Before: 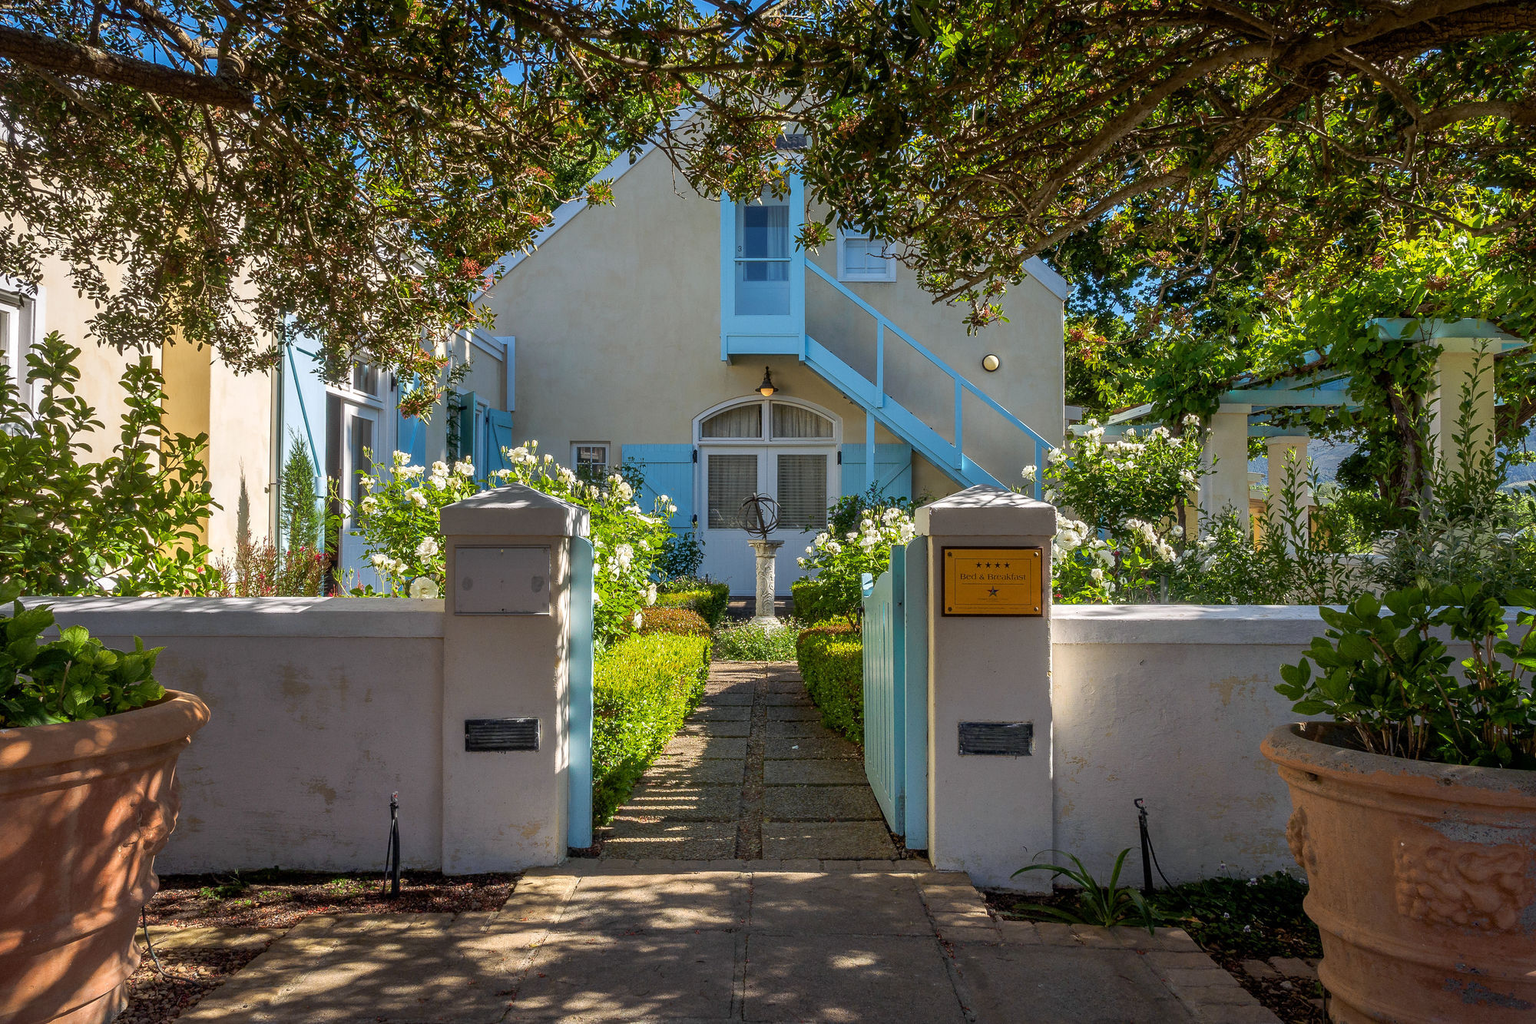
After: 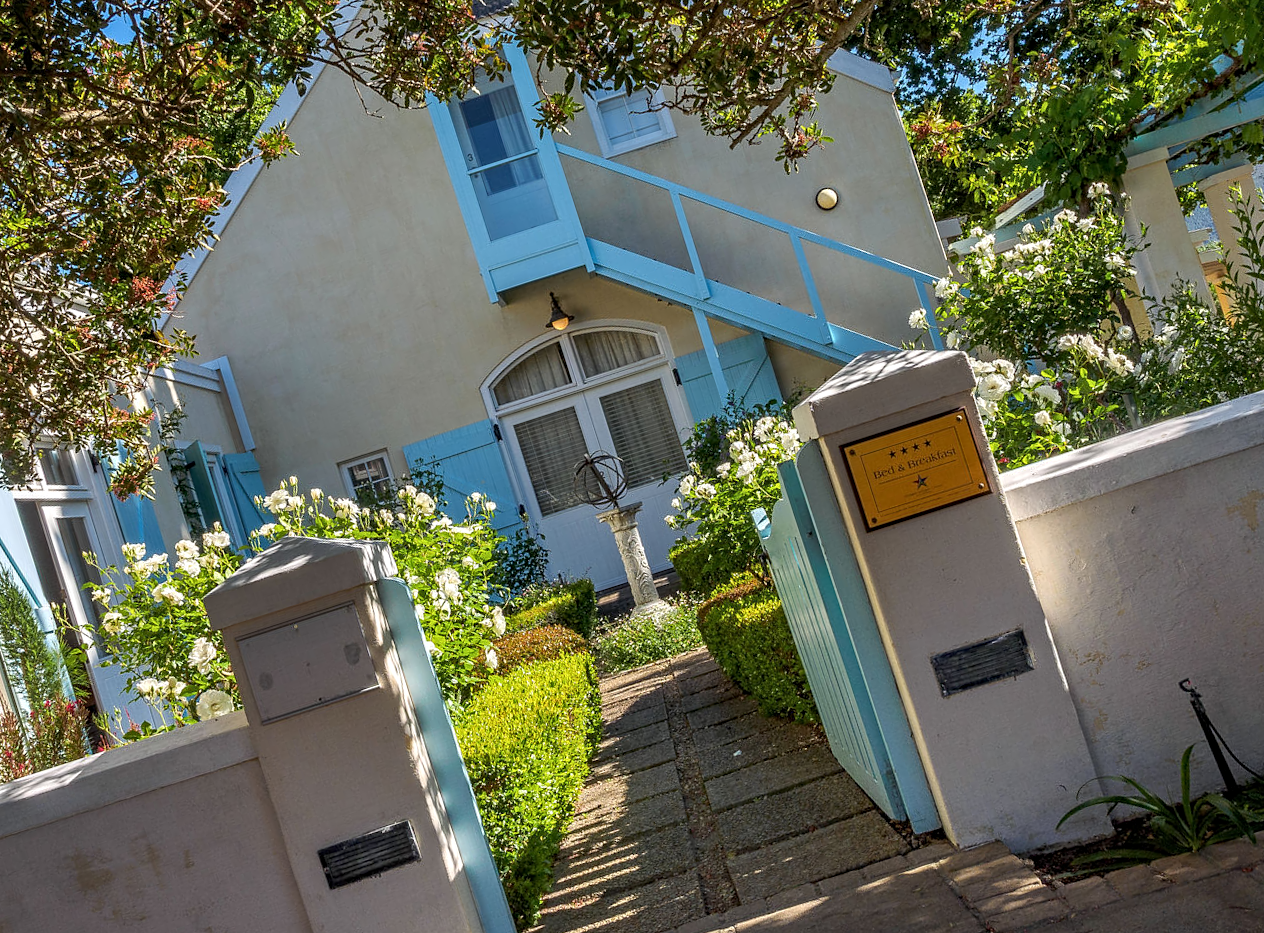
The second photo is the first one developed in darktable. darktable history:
crop and rotate: angle 17.81°, left 6.985%, right 3.804%, bottom 1.141%
contrast equalizer: y [[0.502, 0.505, 0.512, 0.529, 0.564, 0.588], [0.5 ×6], [0.502, 0.505, 0.512, 0.529, 0.564, 0.588], [0, 0.001, 0.001, 0.004, 0.008, 0.011], [0, 0.001, 0.001, 0.004, 0.008, 0.011]]
